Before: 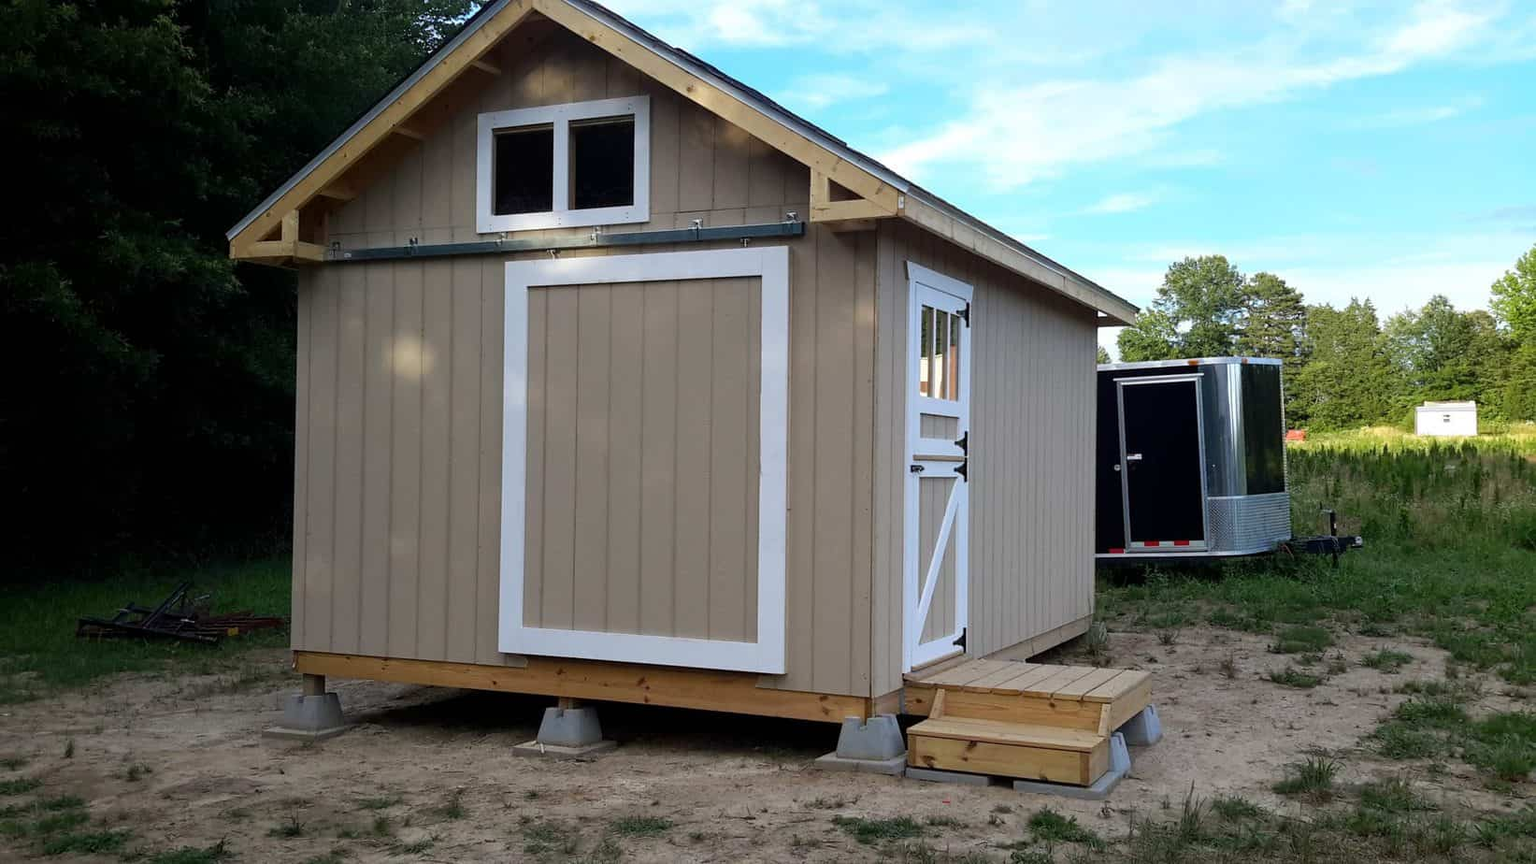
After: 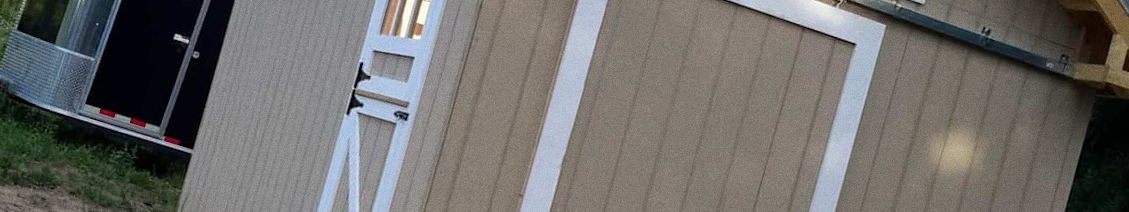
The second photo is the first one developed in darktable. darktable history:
grain: on, module defaults
crop and rotate: angle 16.12°, top 30.835%, bottom 35.653%
